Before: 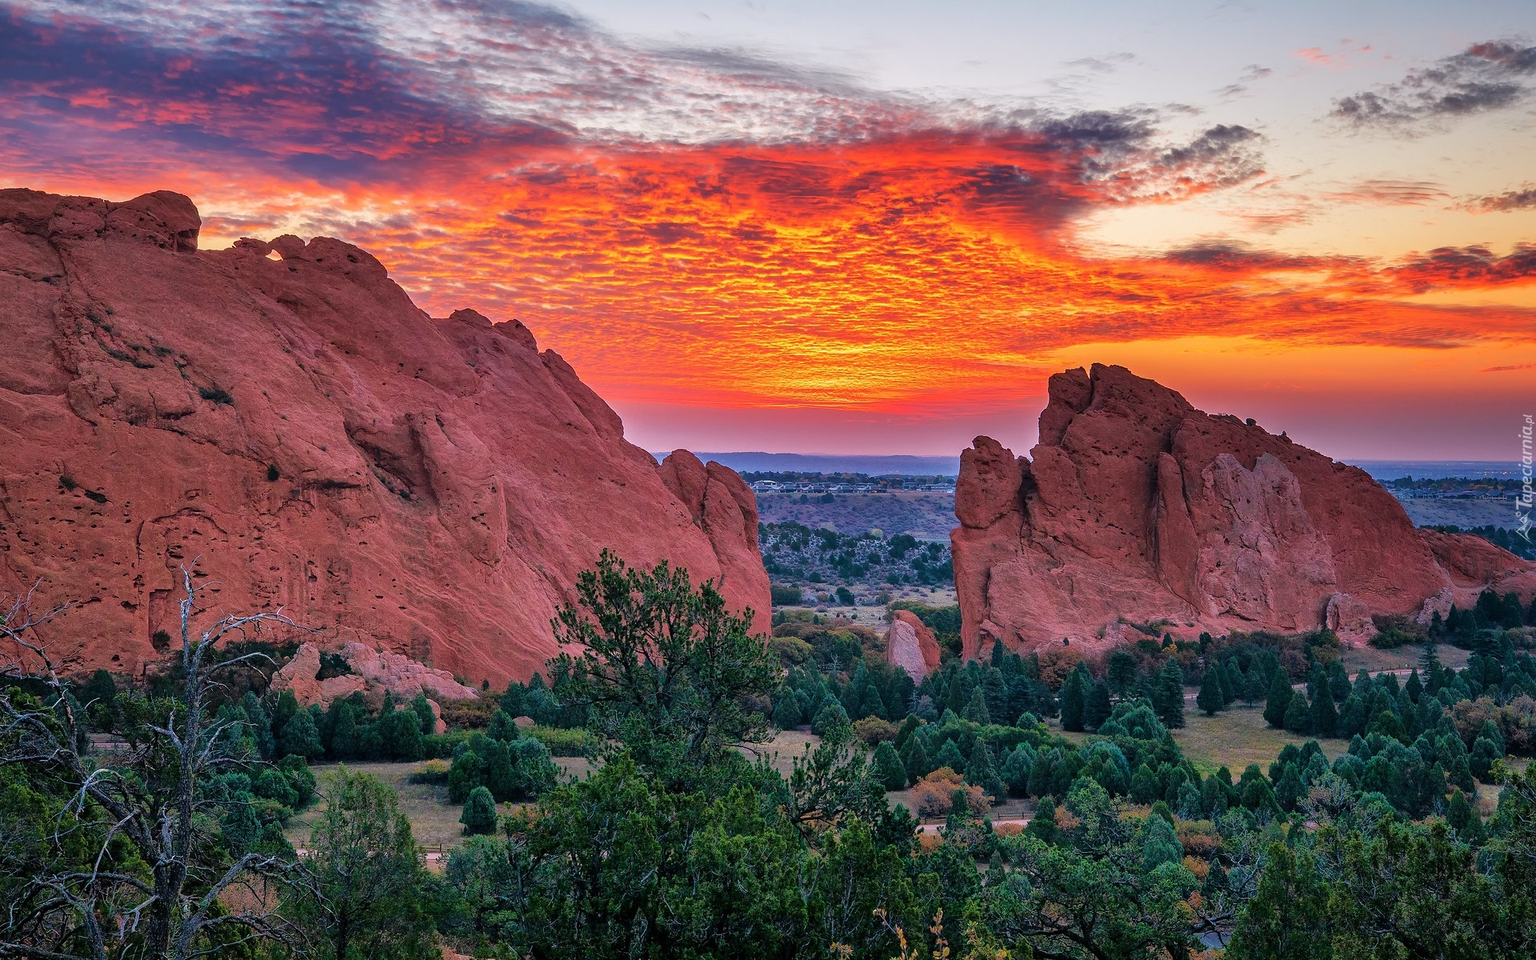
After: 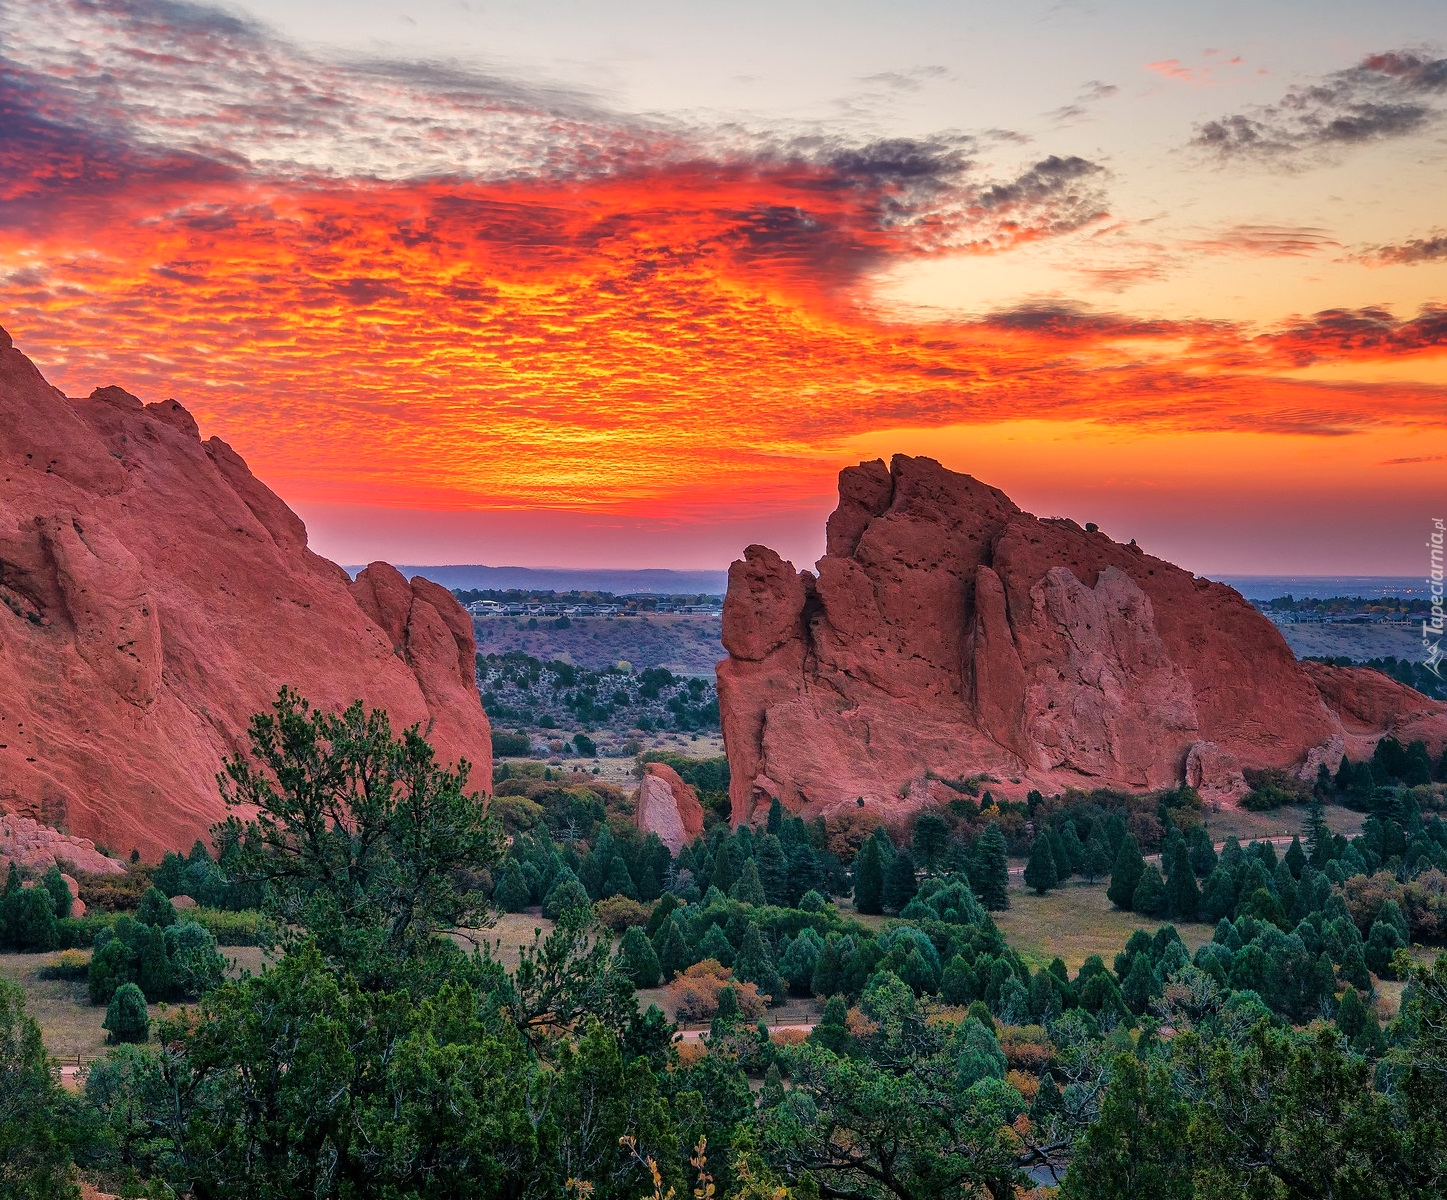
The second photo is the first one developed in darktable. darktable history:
white balance: red 1.045, blue 0.932
crop and rotate: left 24.6%
